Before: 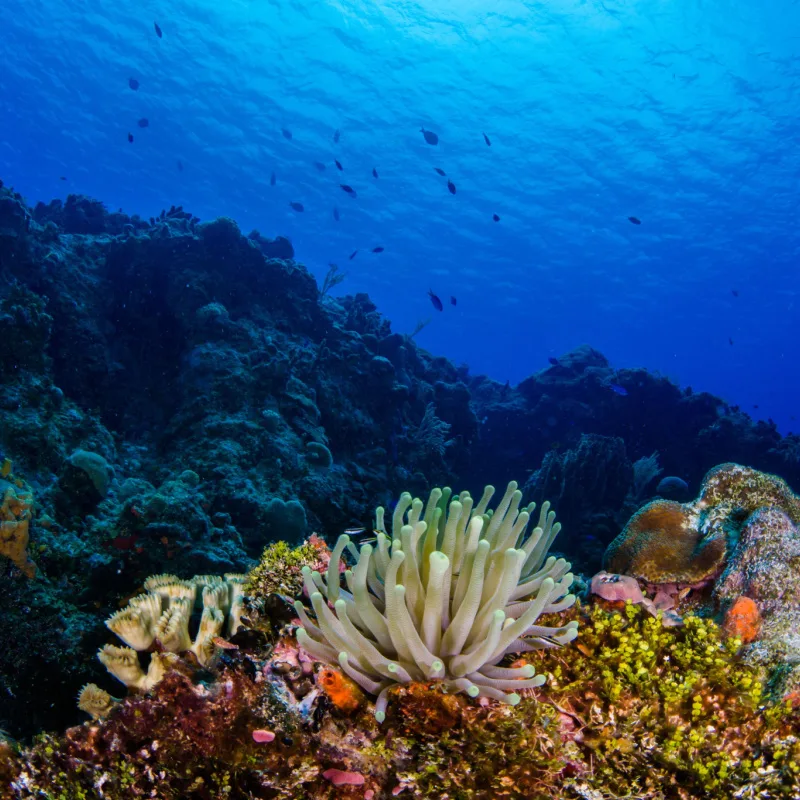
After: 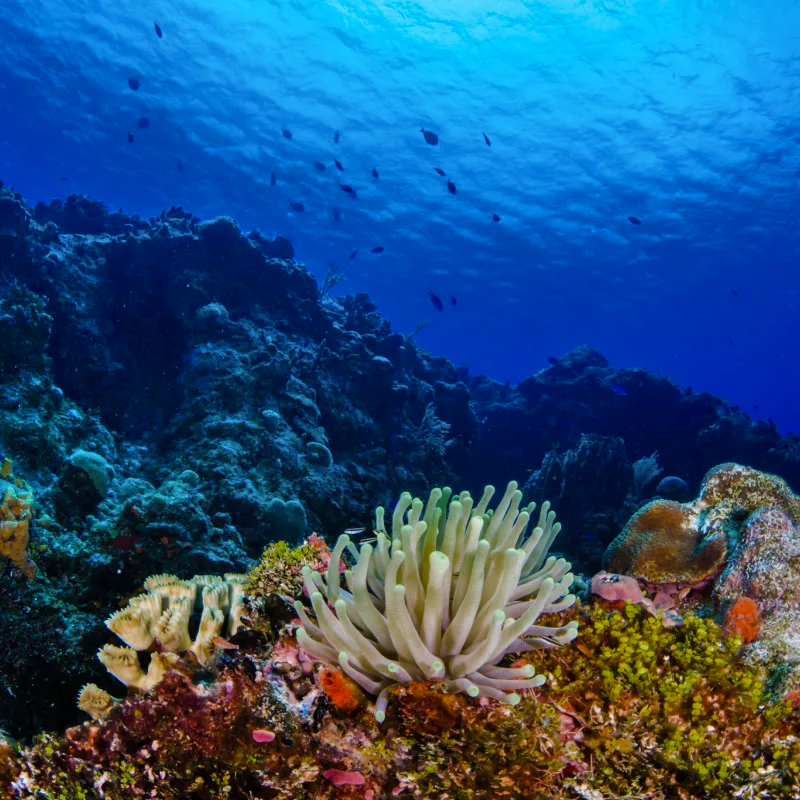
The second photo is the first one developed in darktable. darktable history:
color zones: curves: ch0 [(0.27, 0.396) (0.563, 0.504) (0.75, 0.5) (0.787, 0.307)]
shadows and highlights: soften with gaussian
